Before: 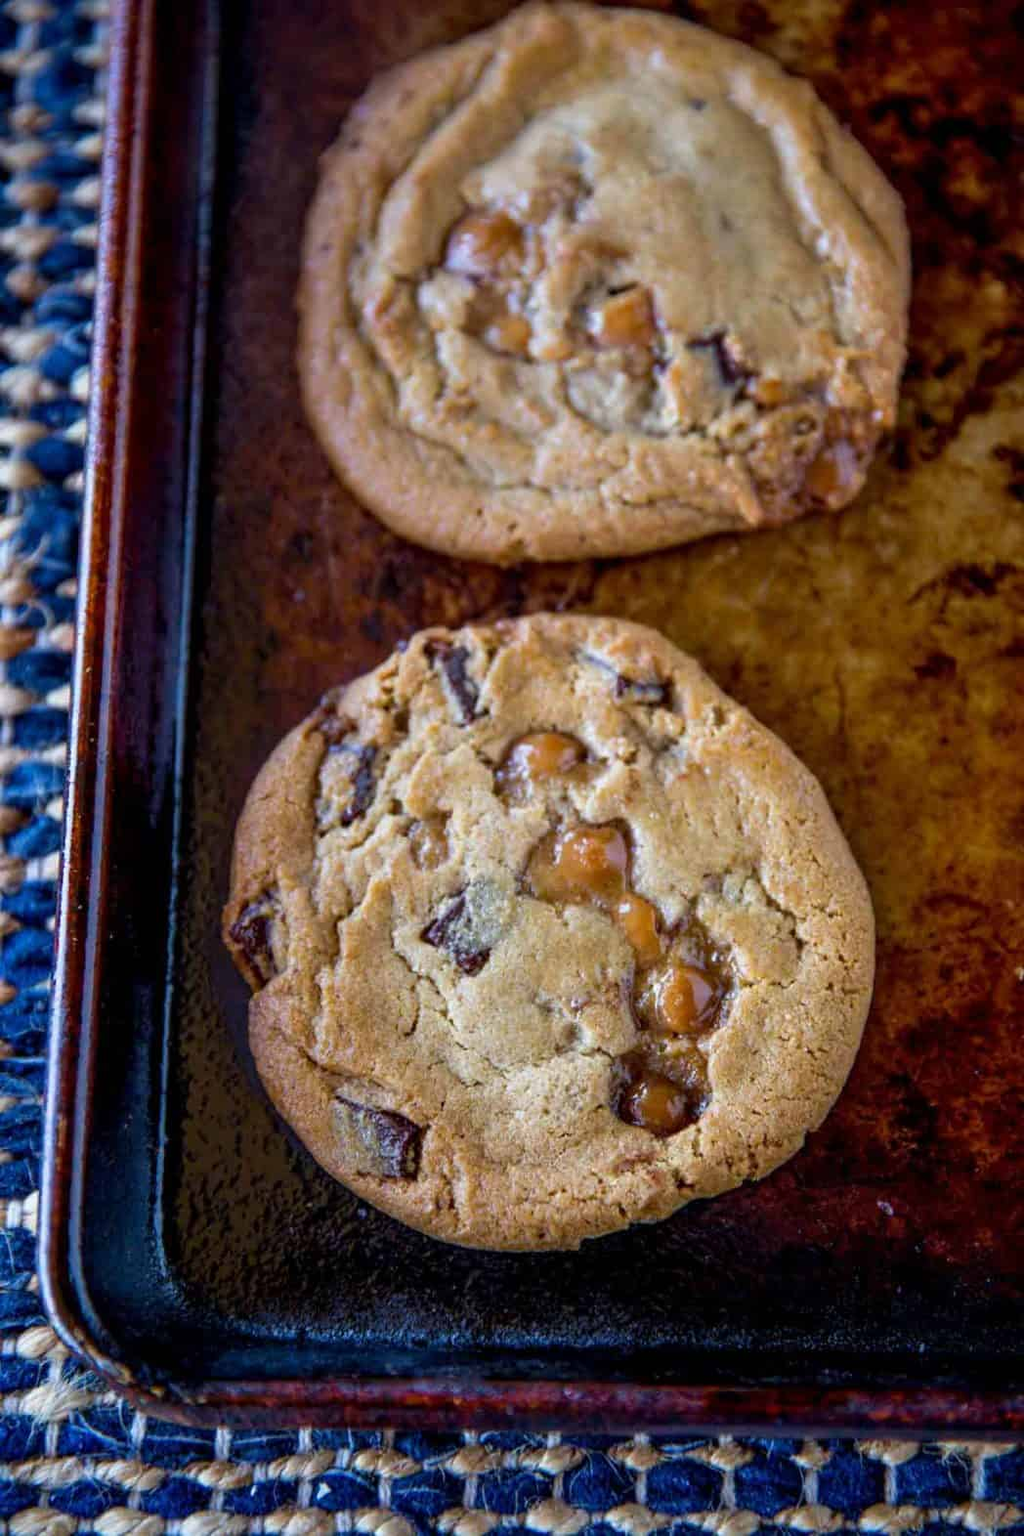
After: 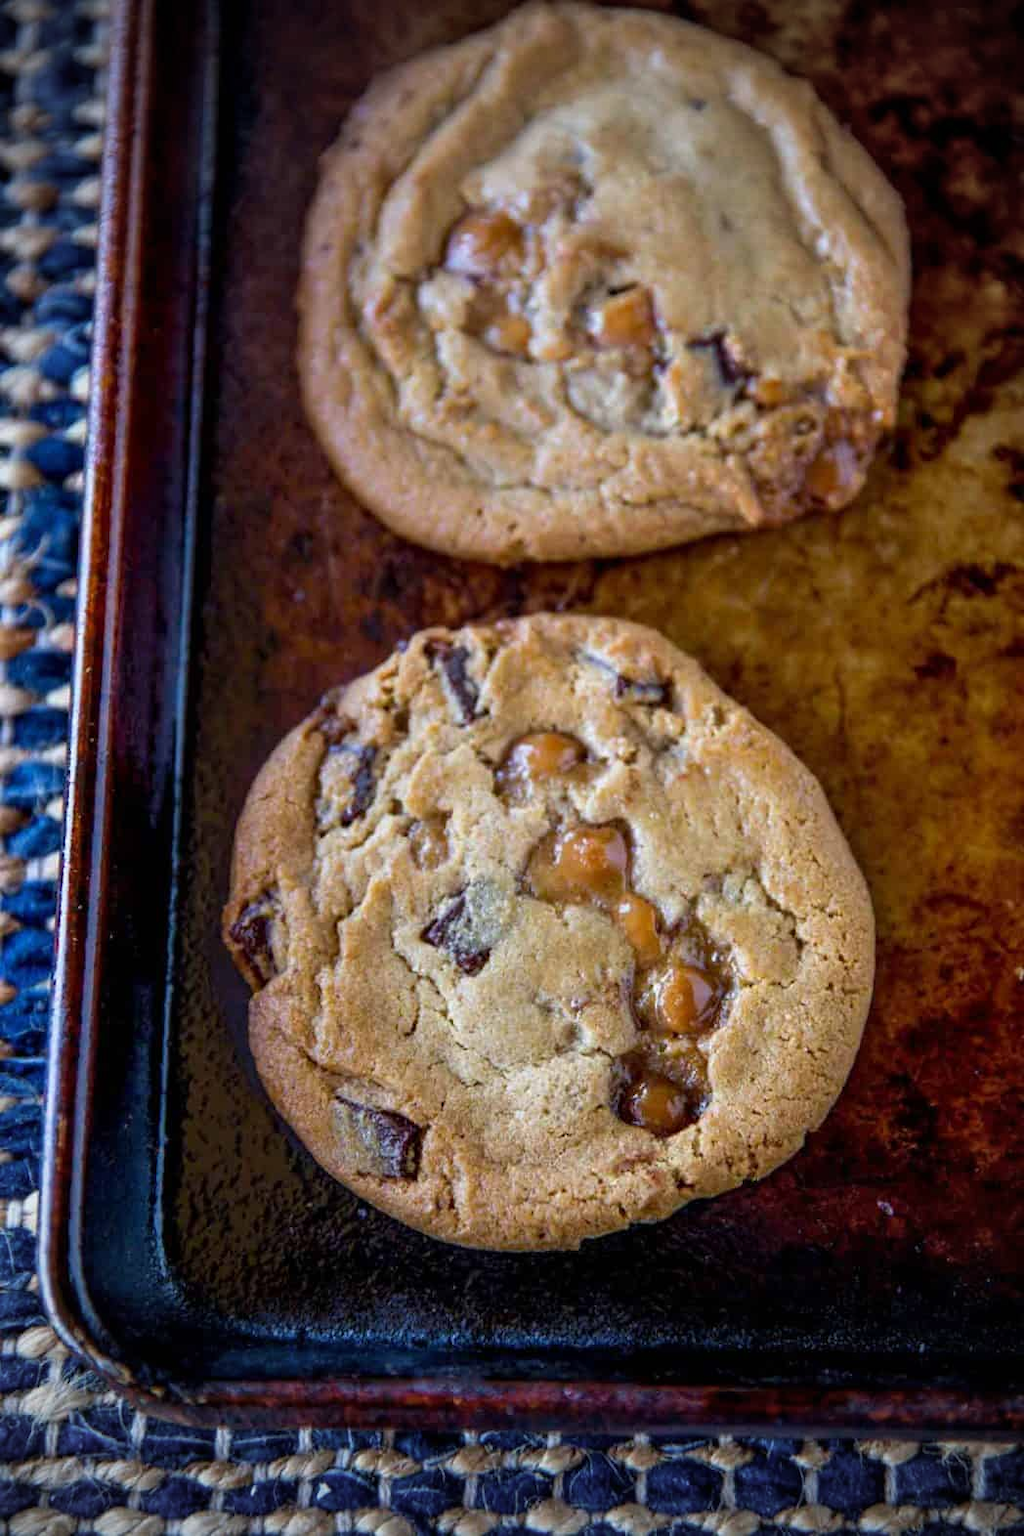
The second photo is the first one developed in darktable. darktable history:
vignetting: fall-off start 73.44%, unbound false
